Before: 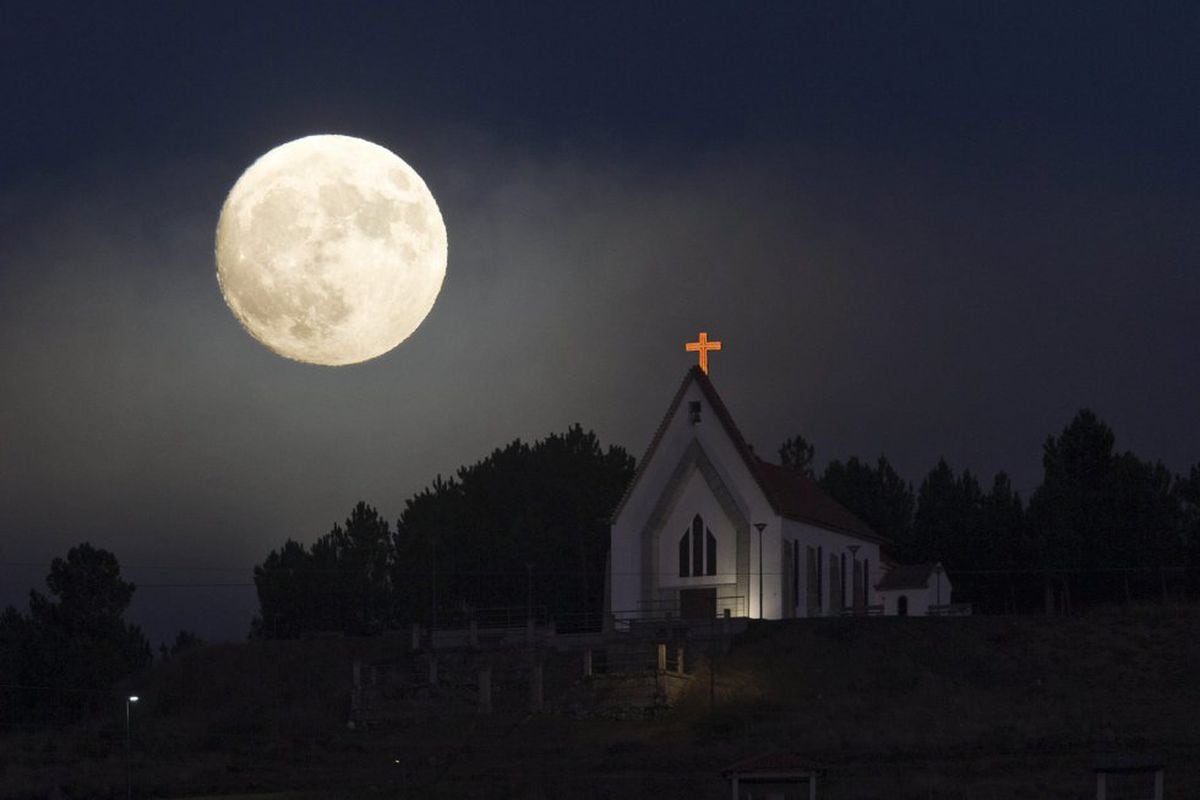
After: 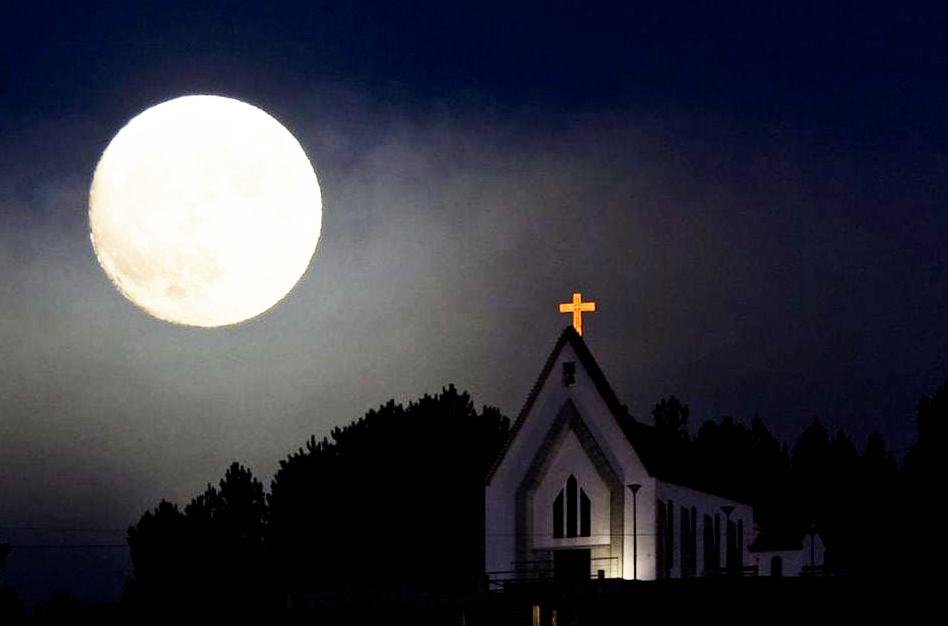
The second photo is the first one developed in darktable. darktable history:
exposure: black level correction 0.011, compensate highlight preservation false
base curve: curves: ch0 [(0, 0) (0.007, 0.004) (0.027, 0.03) (0.046, 0.07) (0.207, 0.54) (0.442, 0.872) (0.673, 0.972) (1, 1)], preserve colors none
crop and rotate: left 10.56%, top 5.035%, right 10.429%, bottom 16.643%
